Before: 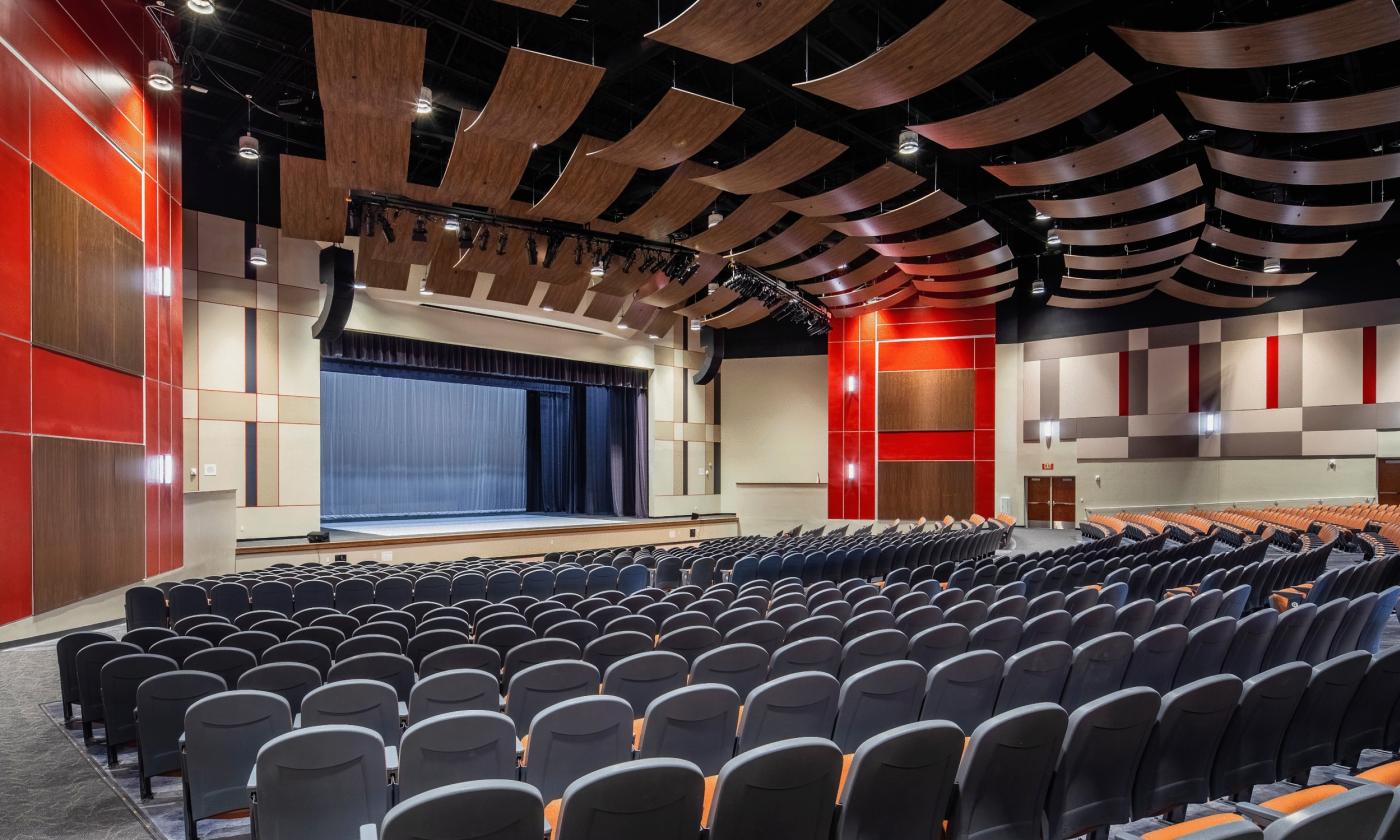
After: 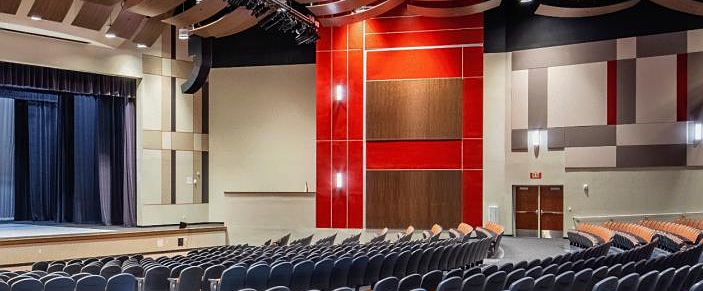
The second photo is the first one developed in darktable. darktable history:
crop: left 36.607%, top 34.735%, right 13.146%, bottom 30.611%
sharpen: radius 1.272, amount 0.305, threshold 0
